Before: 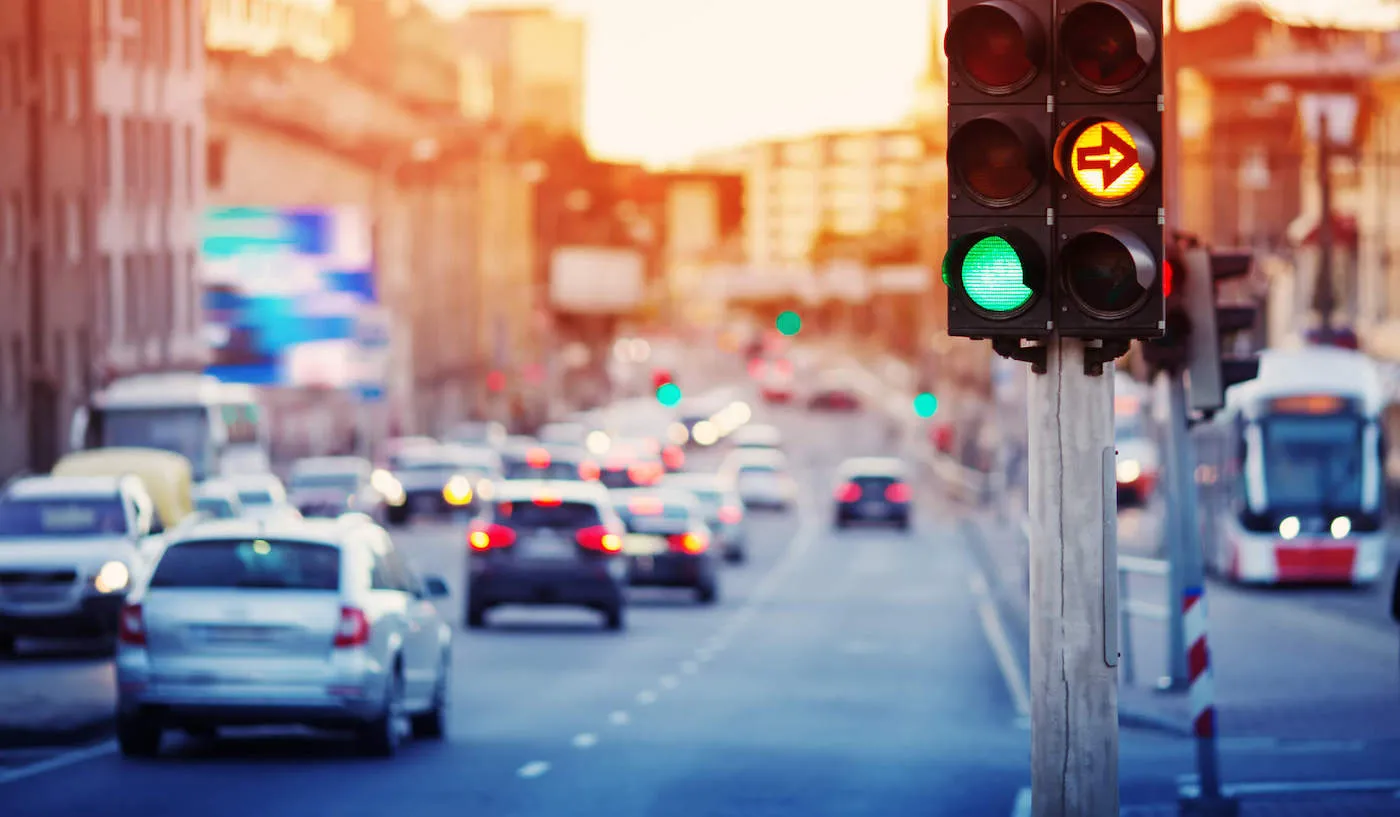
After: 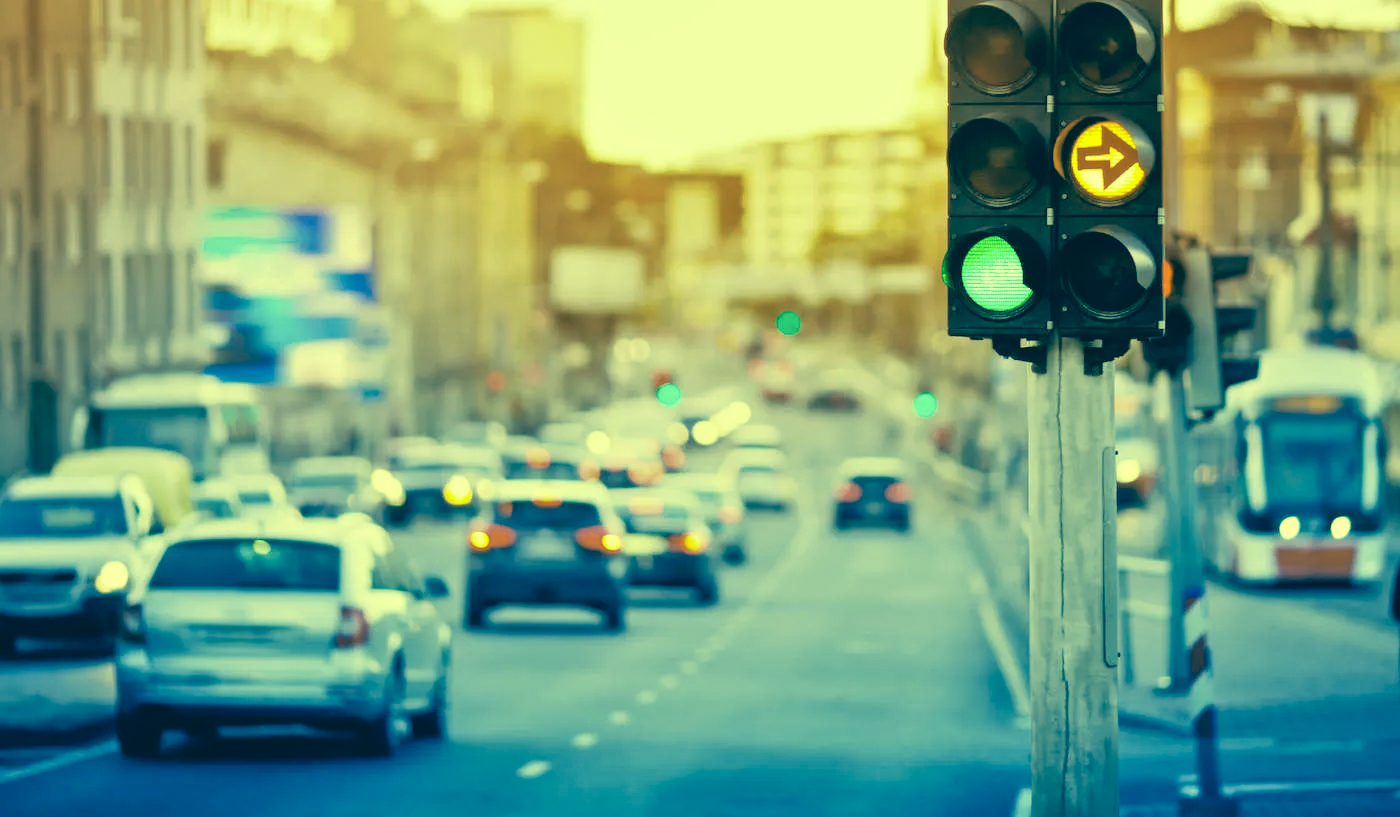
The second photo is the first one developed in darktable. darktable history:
color correction: highlights a* -15.58, highlights b* 40, shadows a* -40, shadows b* -26.18
tone equalizer: -7 EV 0.15 EV, -6 EV 0.6 EV, -5 EV 1.15 EV, -4 EV 1.33 EV, -3 EV 1.15 EV, -2 EV 0.6 EV, -1 EV 0.15 EV, mask exposure compensation -0.5 EV
contrast brightness saturation: contrast 0.1, saturation -0.36
